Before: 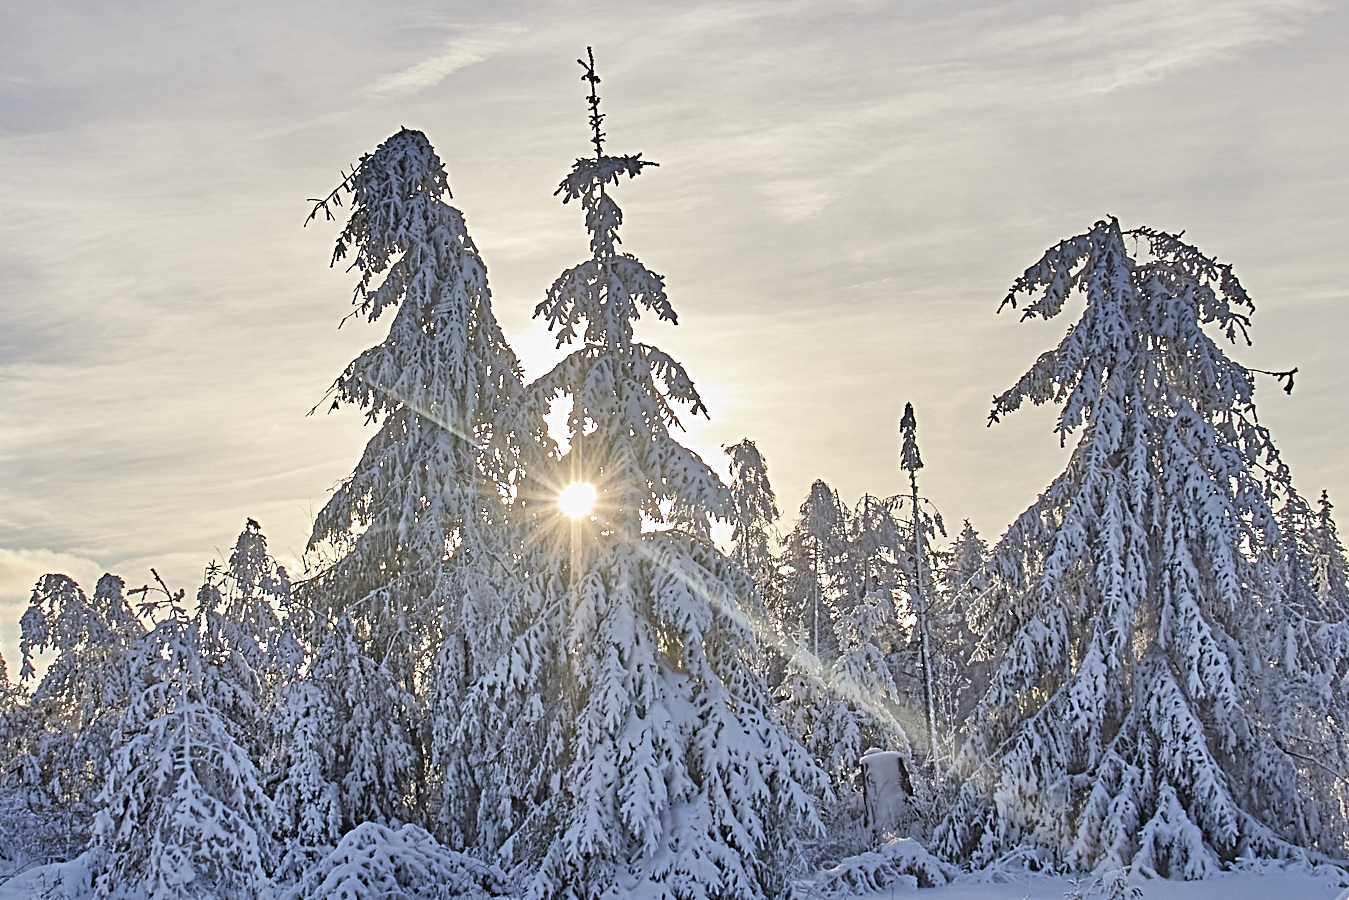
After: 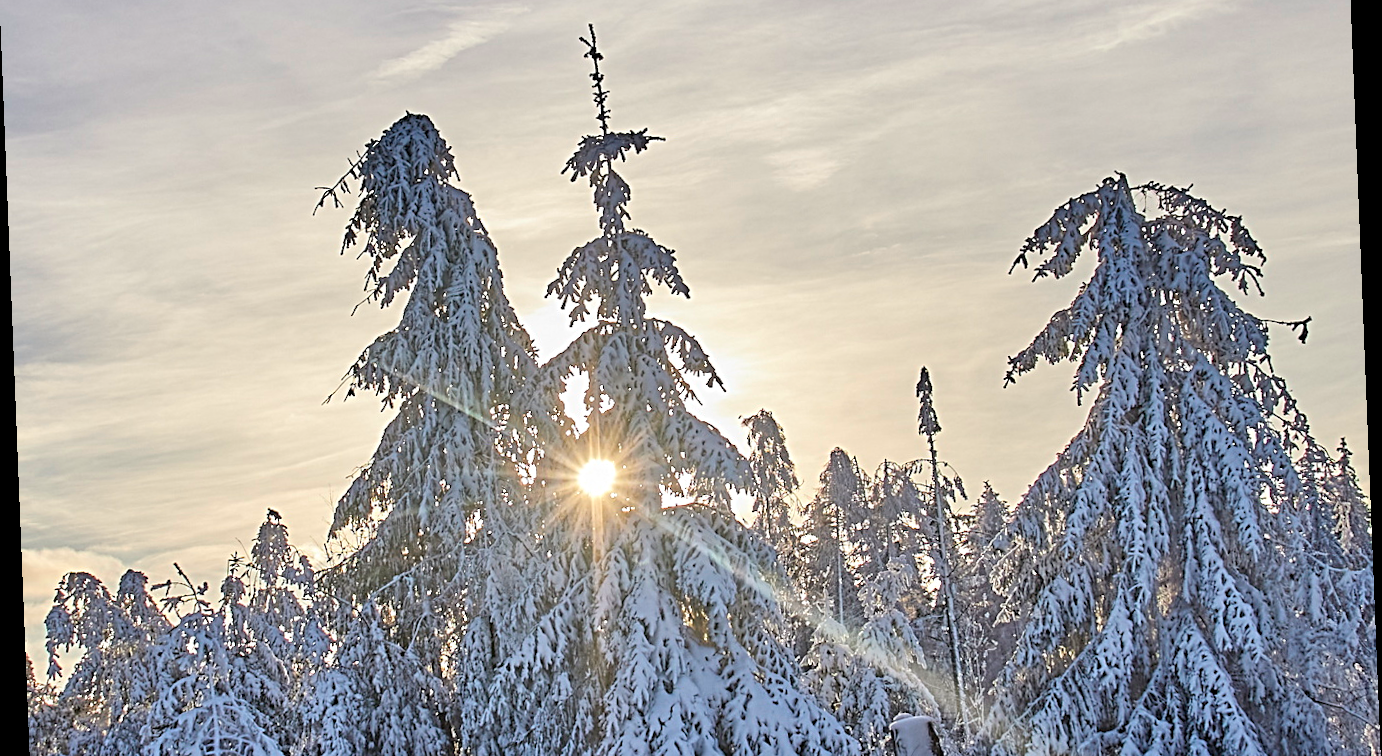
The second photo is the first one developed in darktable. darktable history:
color balance rgb: perceptual saturation grading › global saturation 30%, global vibrance 10%
rotate and perspective: rotation -2.29°, automatic cropping off
crop and rotate: top 5.667%, bottom 14.937%
local contrast: highlights 100%, shadows 100%, detail 120%, midtone range 0.2
